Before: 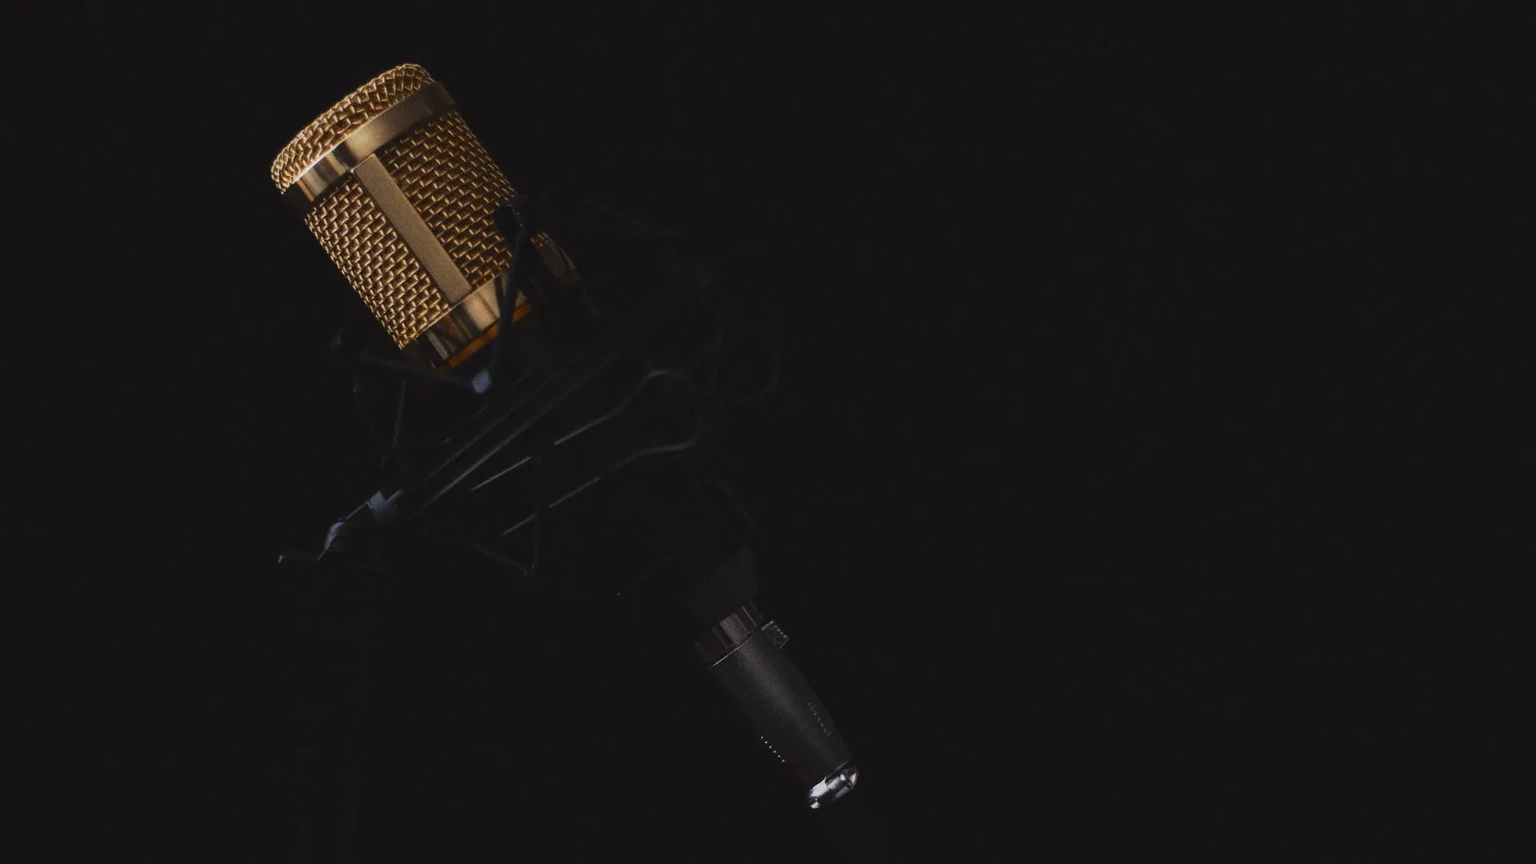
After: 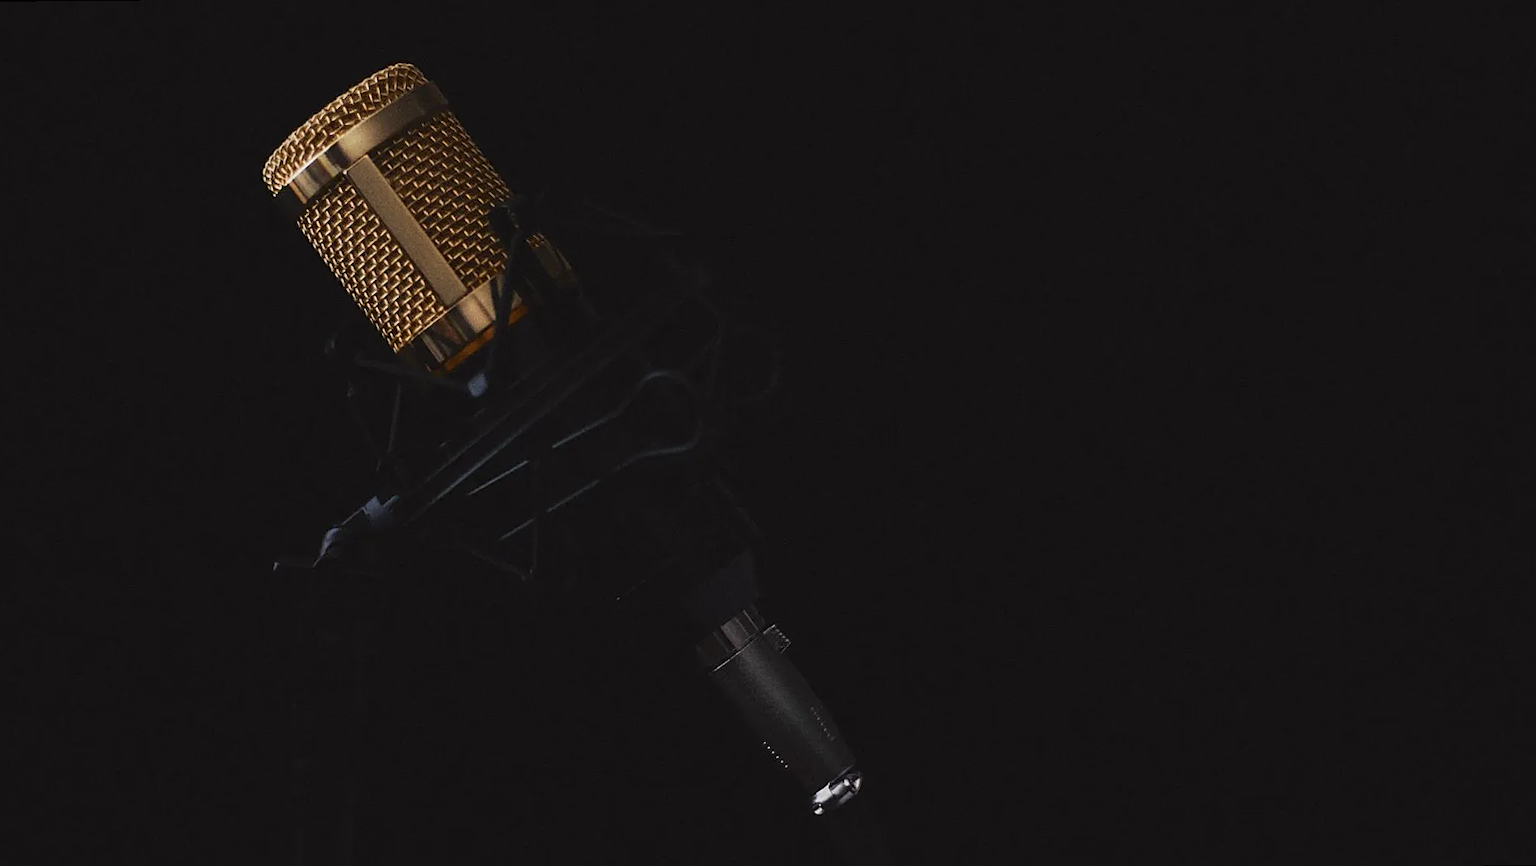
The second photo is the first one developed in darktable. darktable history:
sharpen: on, module defaults
rotate and perspective: rotation -0.45°, automatic cropping original format, crop left 0.008, crop right 0.992, crop top 0.012, crop bottom 0.988
